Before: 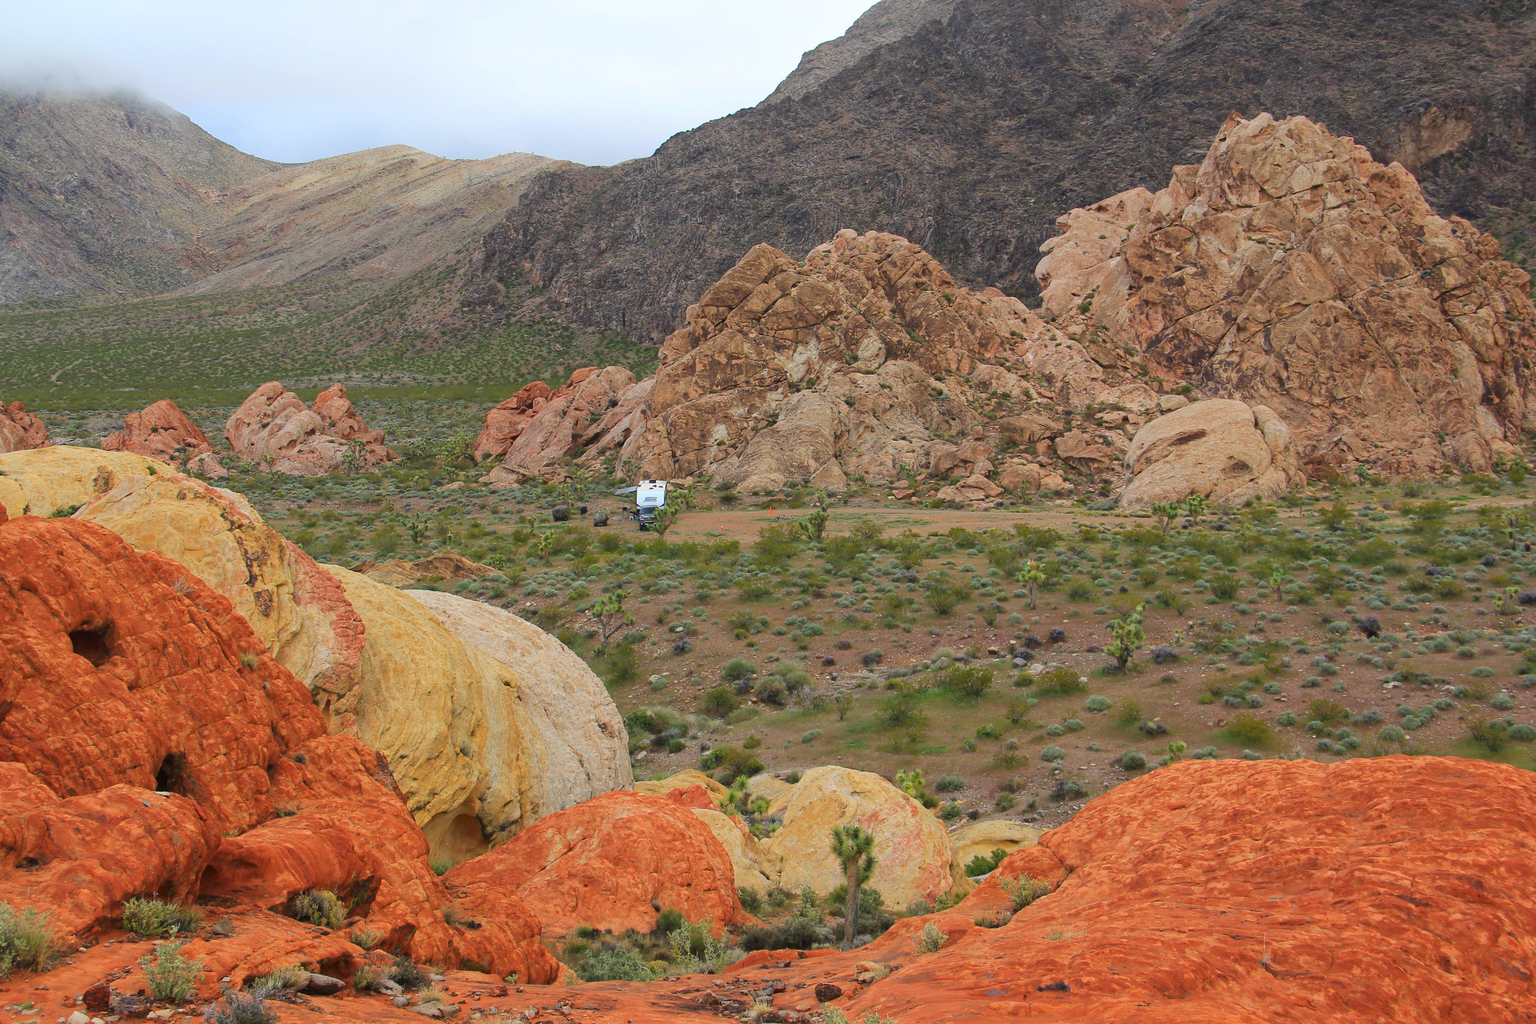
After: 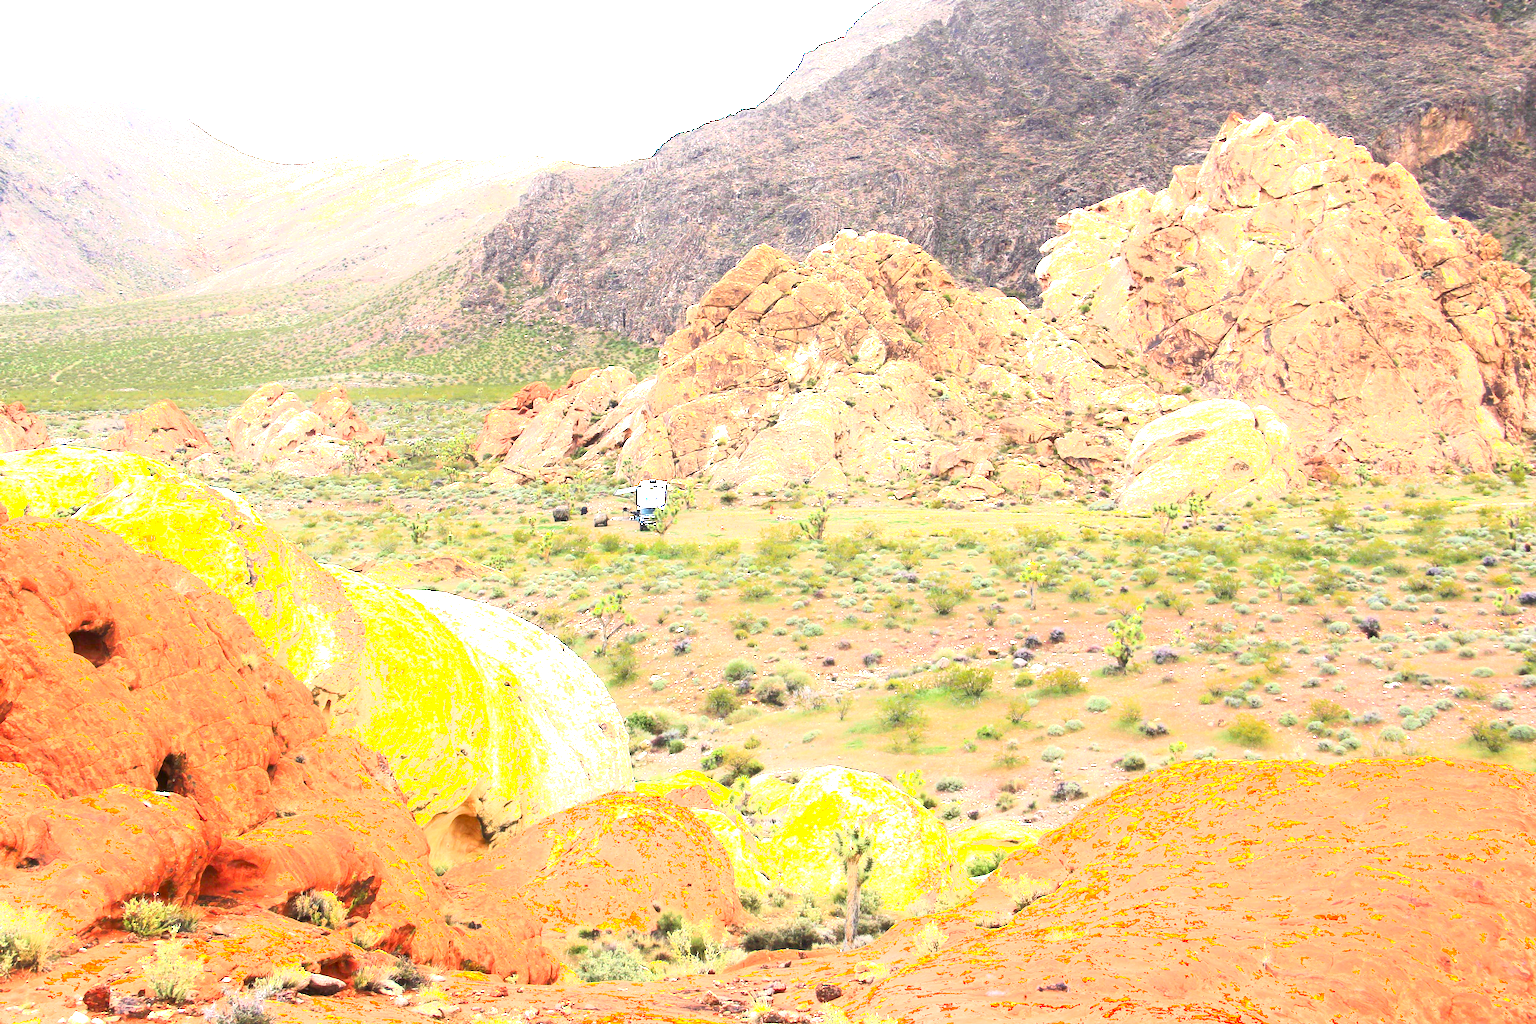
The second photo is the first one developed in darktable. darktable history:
exposure: exposure 2.012 EV, compensate exposure bias true, compensate highlight preservation false
shadows and highlights: shadows -61.96, white point adjustment -5.15, highlights 60.87
color correction: highlights a* 3.26, highlights b* 1.67, saturation 1.2
